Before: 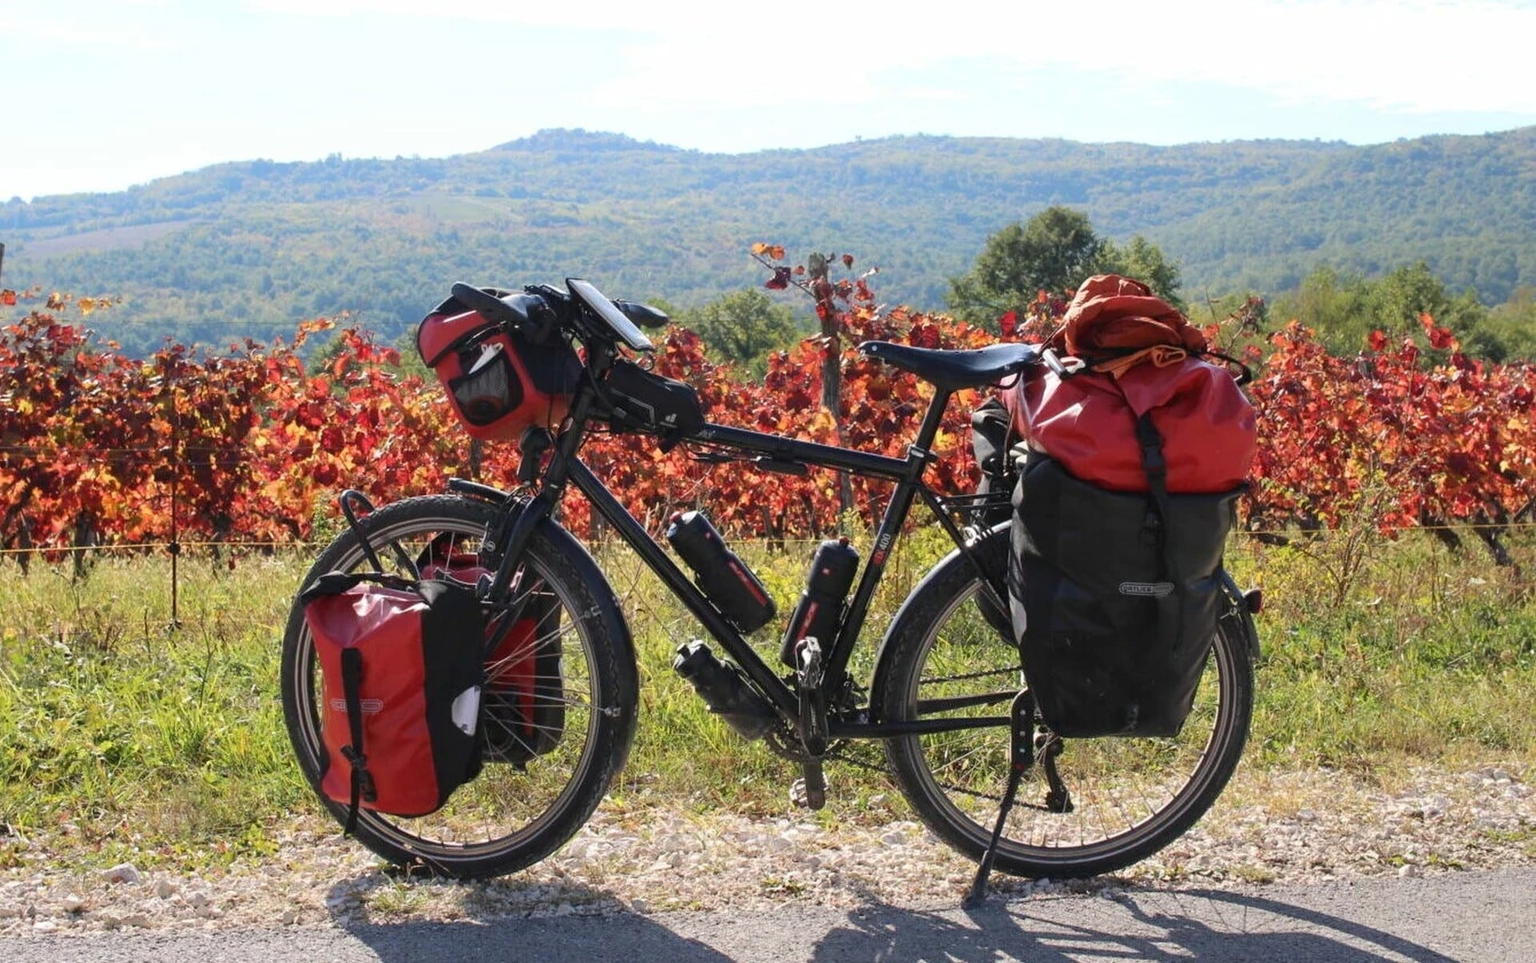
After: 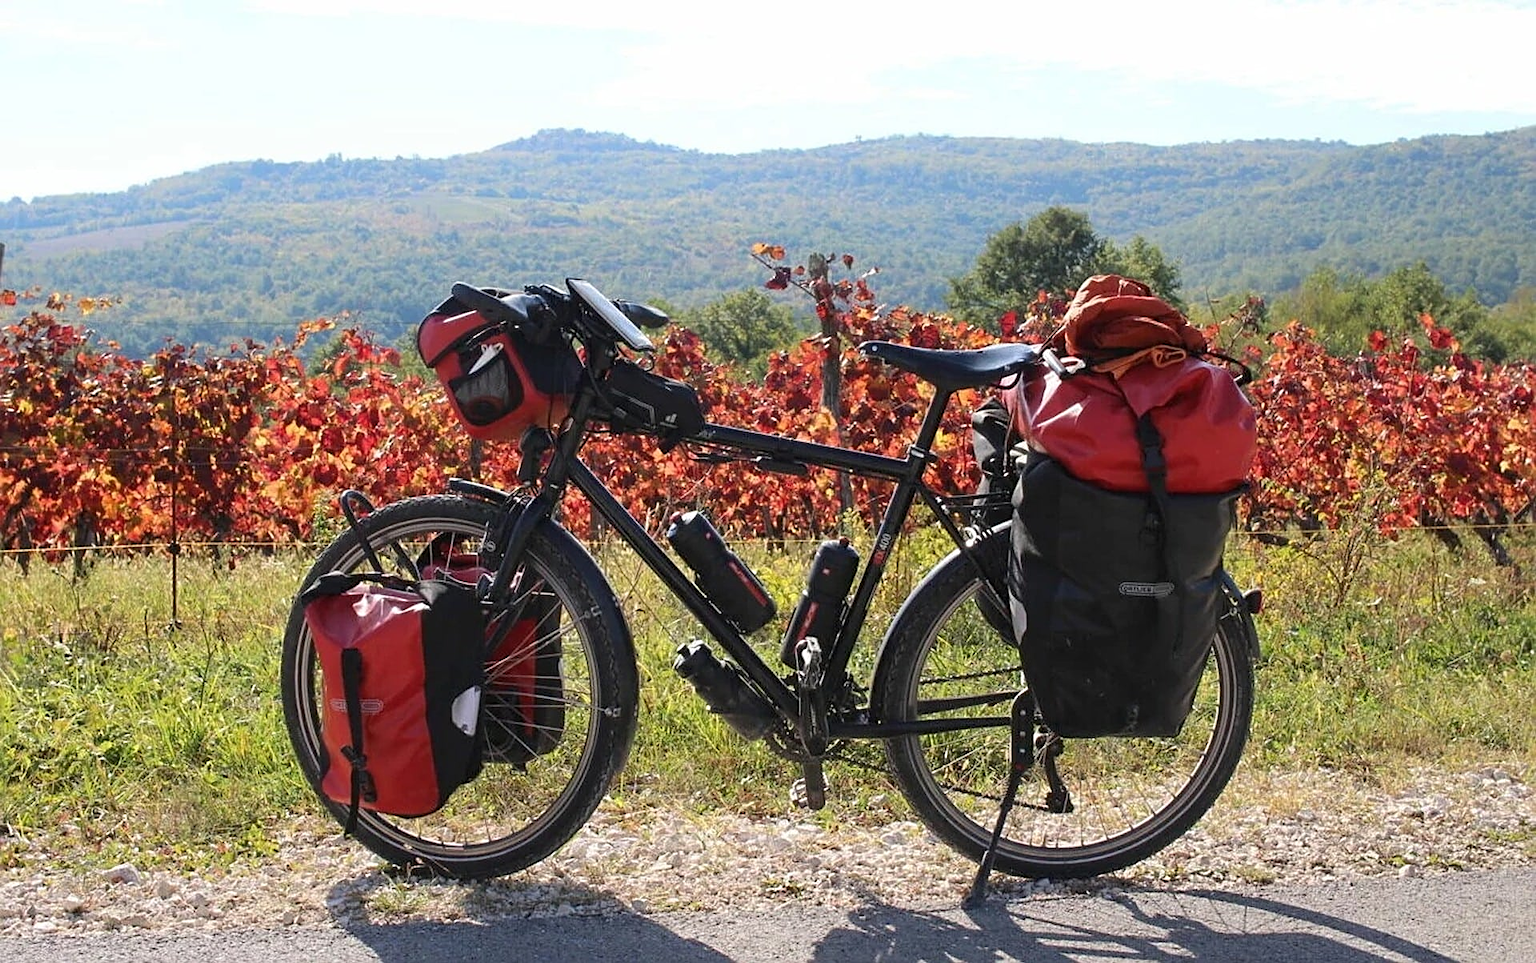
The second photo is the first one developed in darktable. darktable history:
sharpen: amount 0.55
